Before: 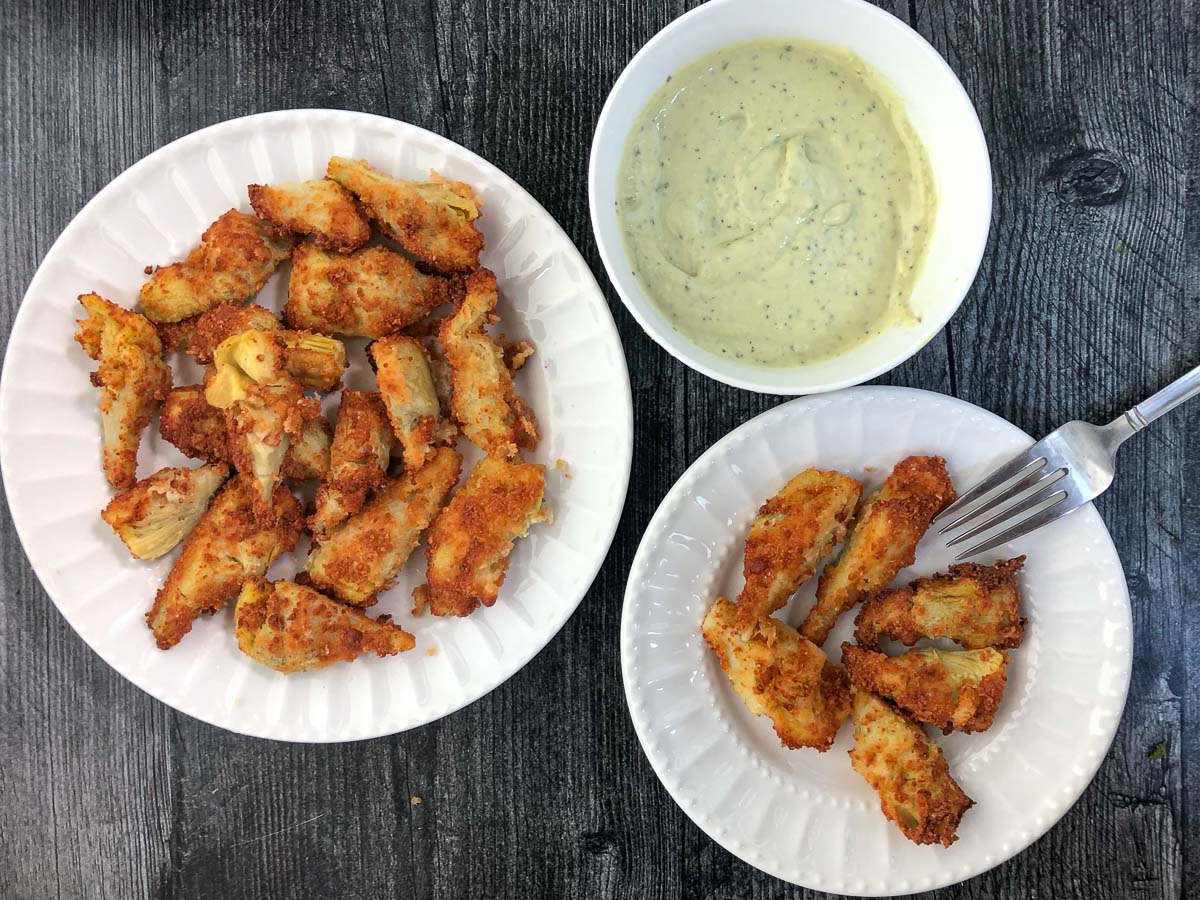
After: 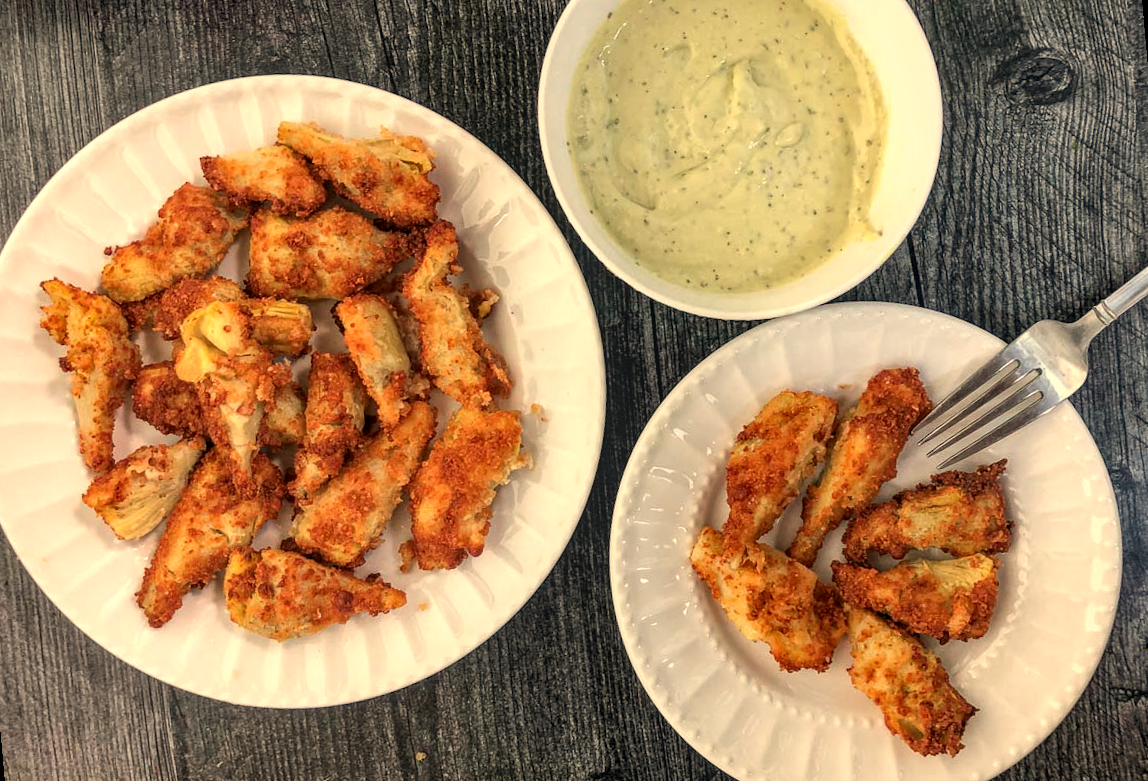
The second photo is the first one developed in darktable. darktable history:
local contrast: on, module defaults
white balance: red 1.138, green 0.996, blue 0.812
rotate and perspective: rotation -5°, crop left 0.05, crop right 0.952, crop top 0.11, crop bottom 0.89
